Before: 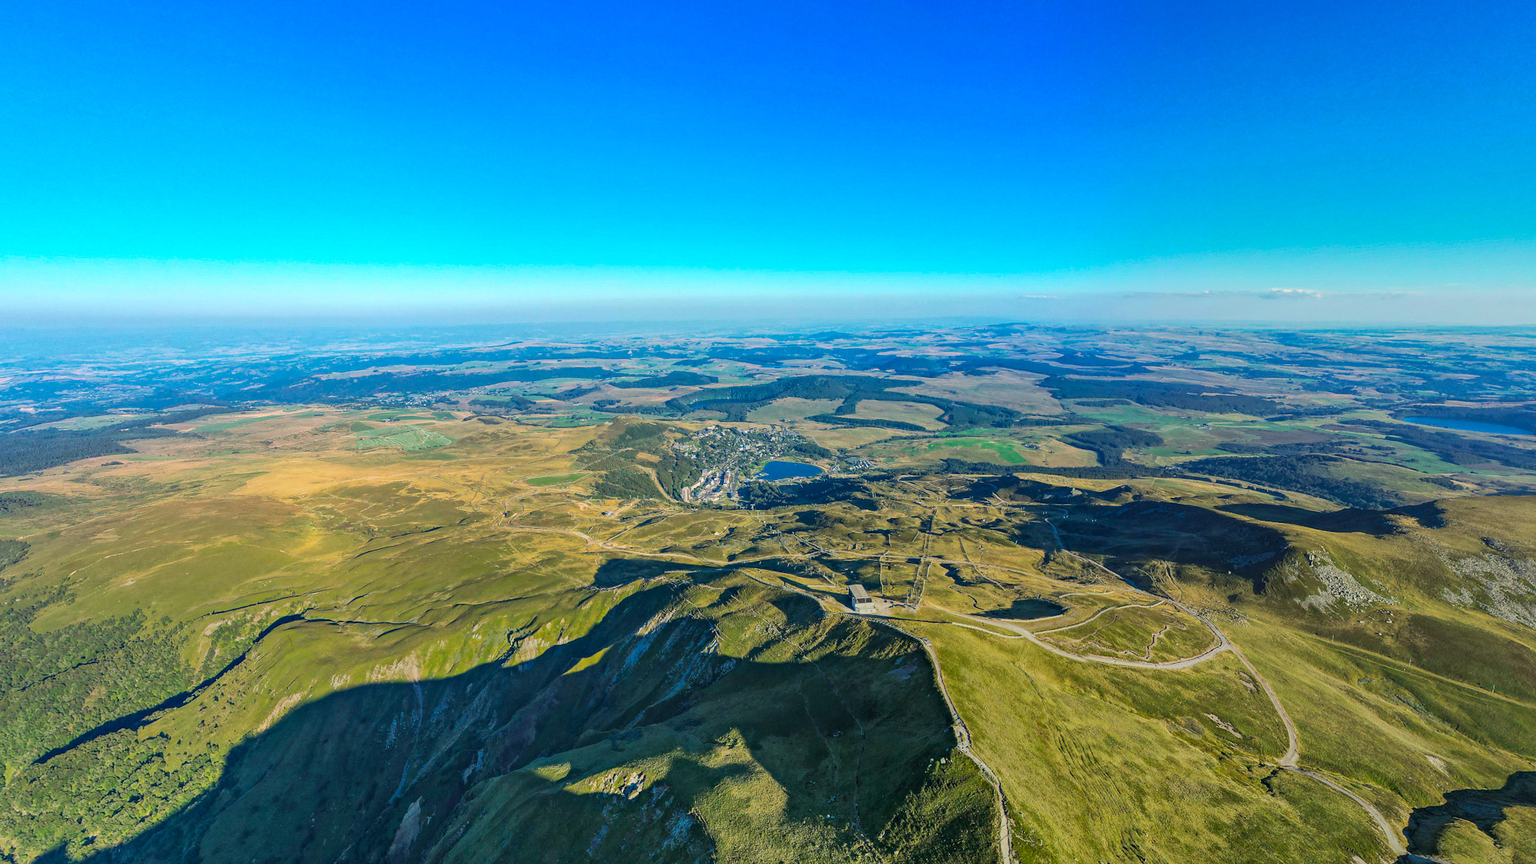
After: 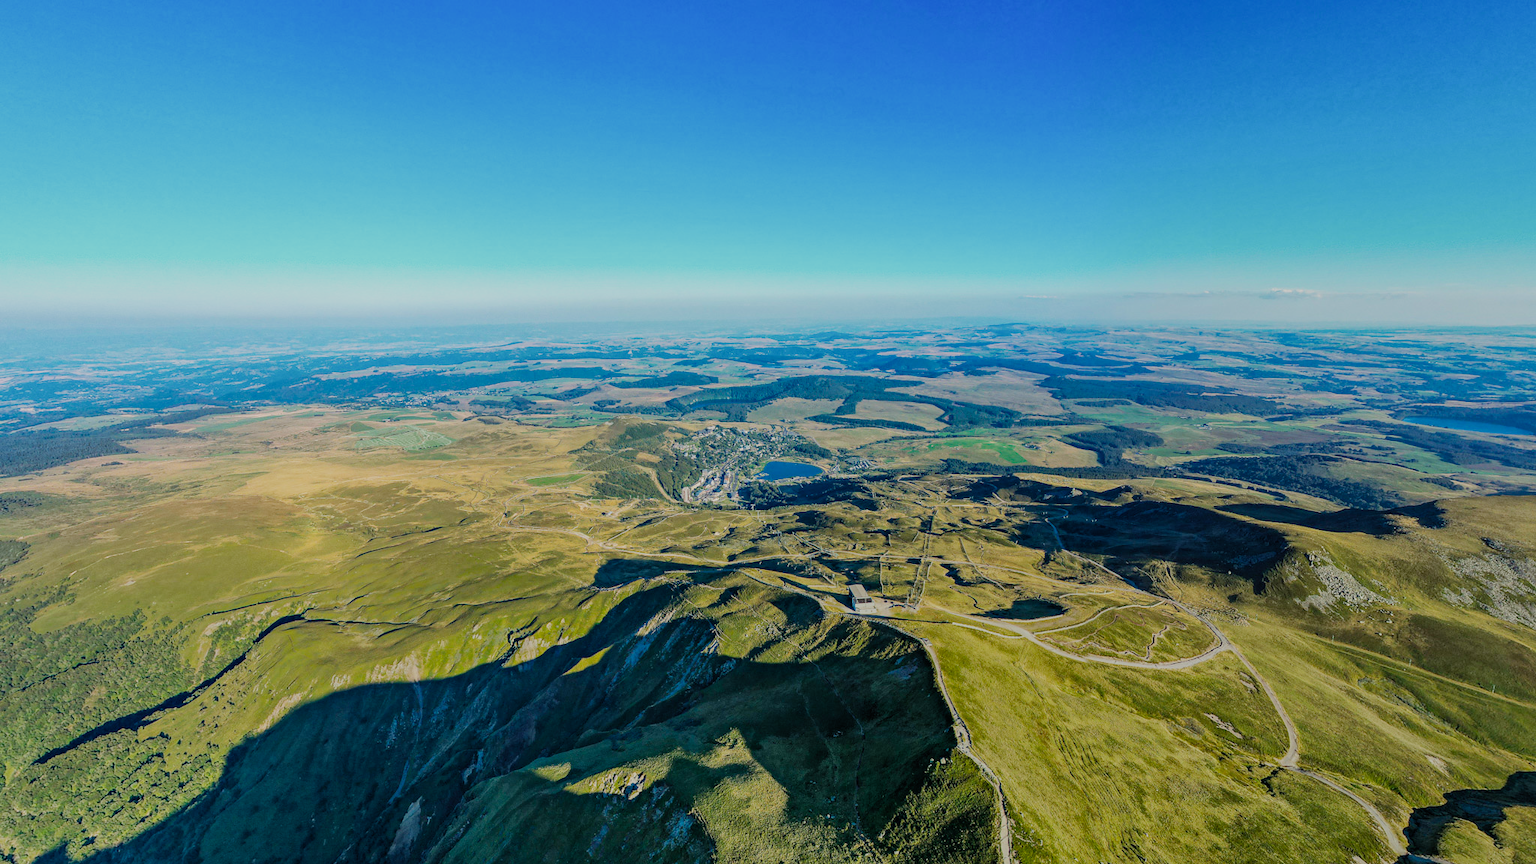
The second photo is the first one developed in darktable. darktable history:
filmic rgb: black relative exposure -7.65 EV, white relative exposure 4.56 EV, hardness 3.61, preserve chrominance no, color science v3 (2019), use custom middle-gray values true
